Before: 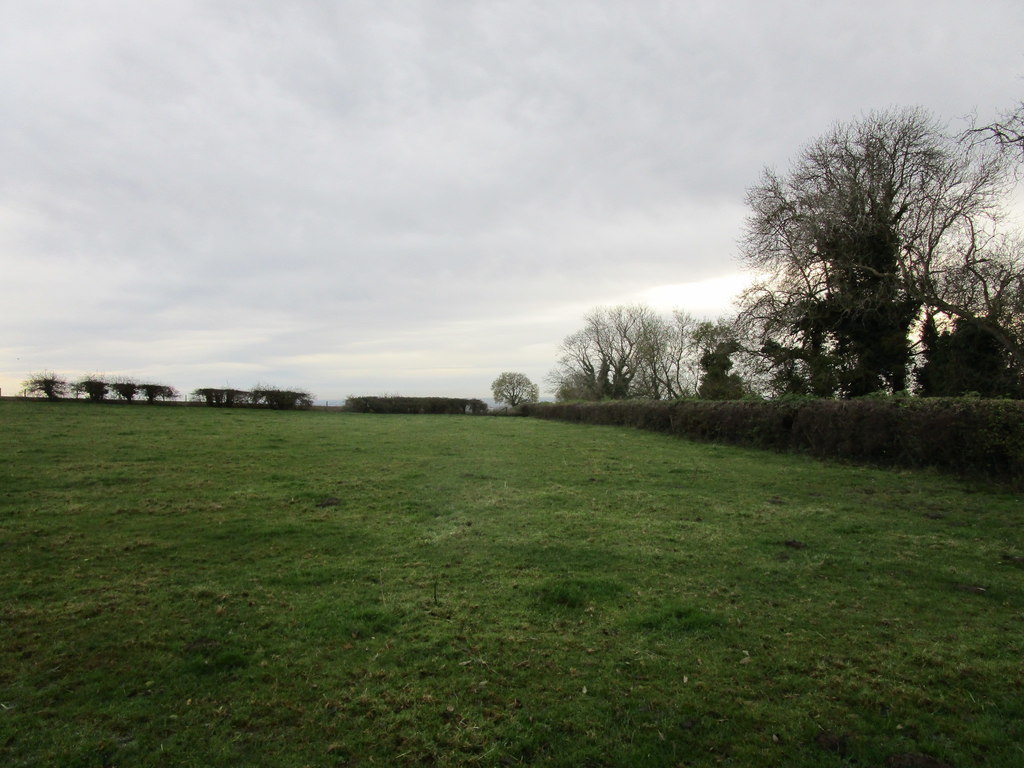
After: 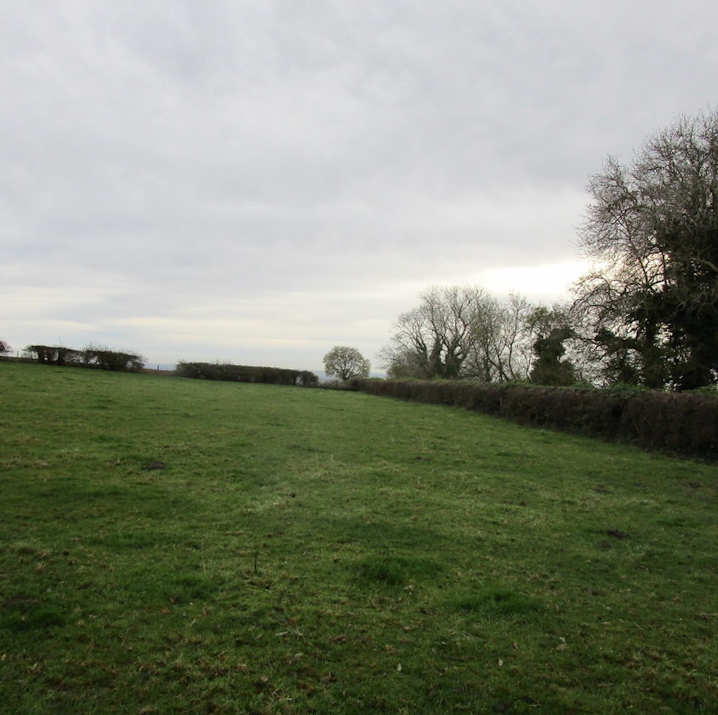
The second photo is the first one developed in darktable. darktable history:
crop and rotate: angle -3.21°, left 14.014%, top 0.026%, right 10.717%, bottom 0.02%
